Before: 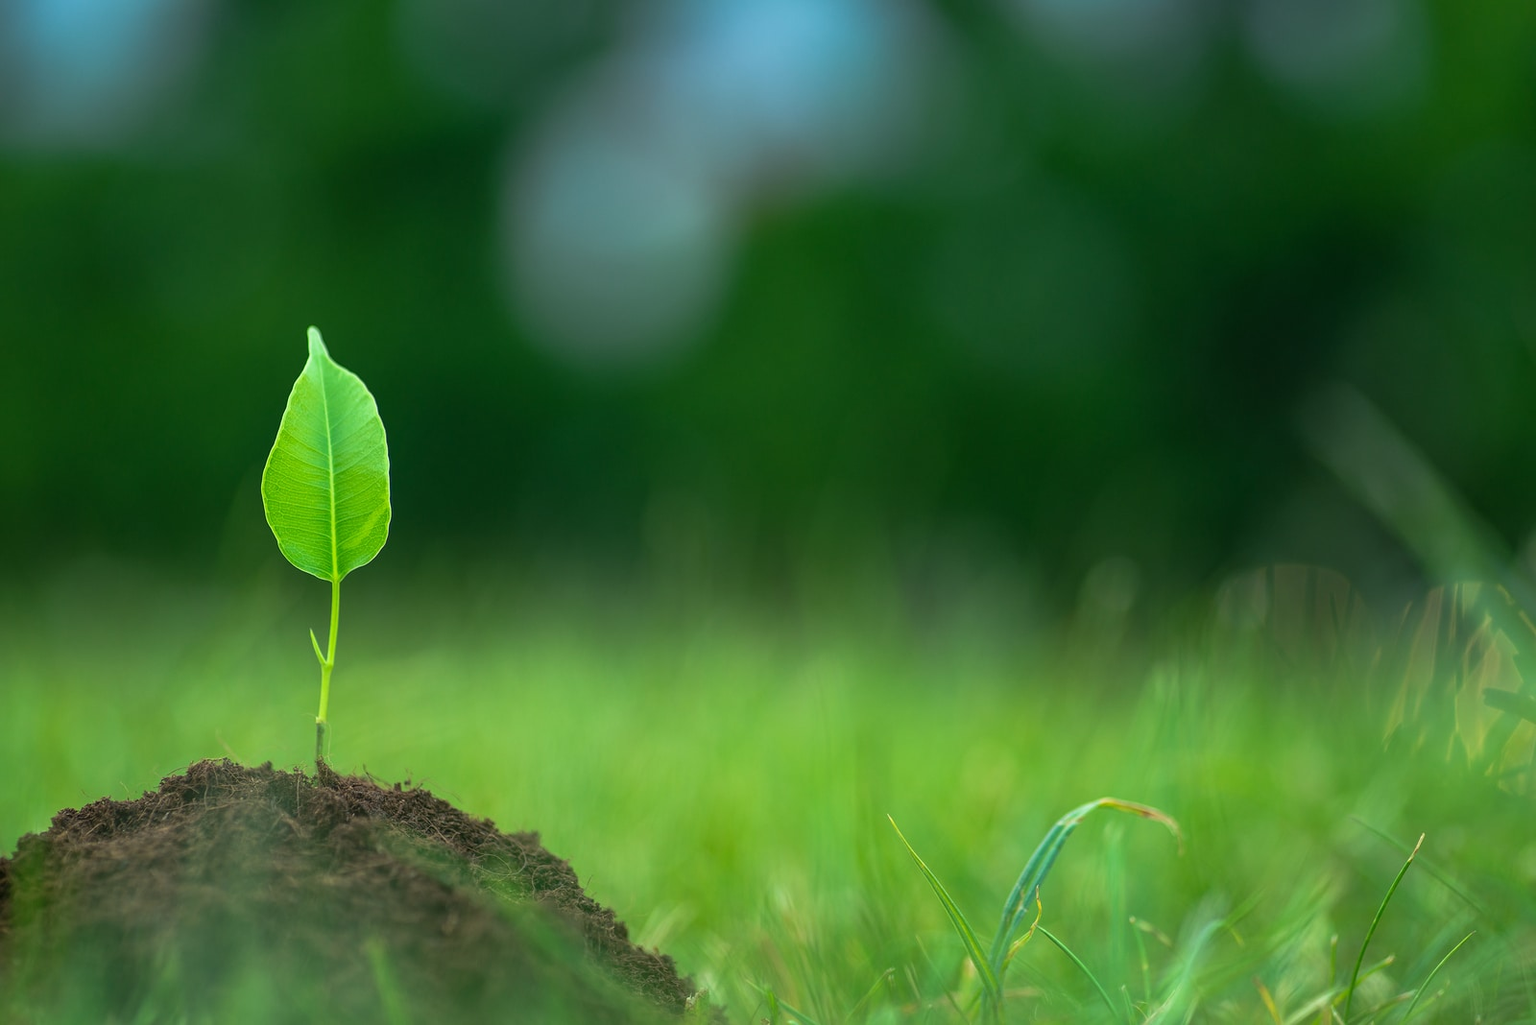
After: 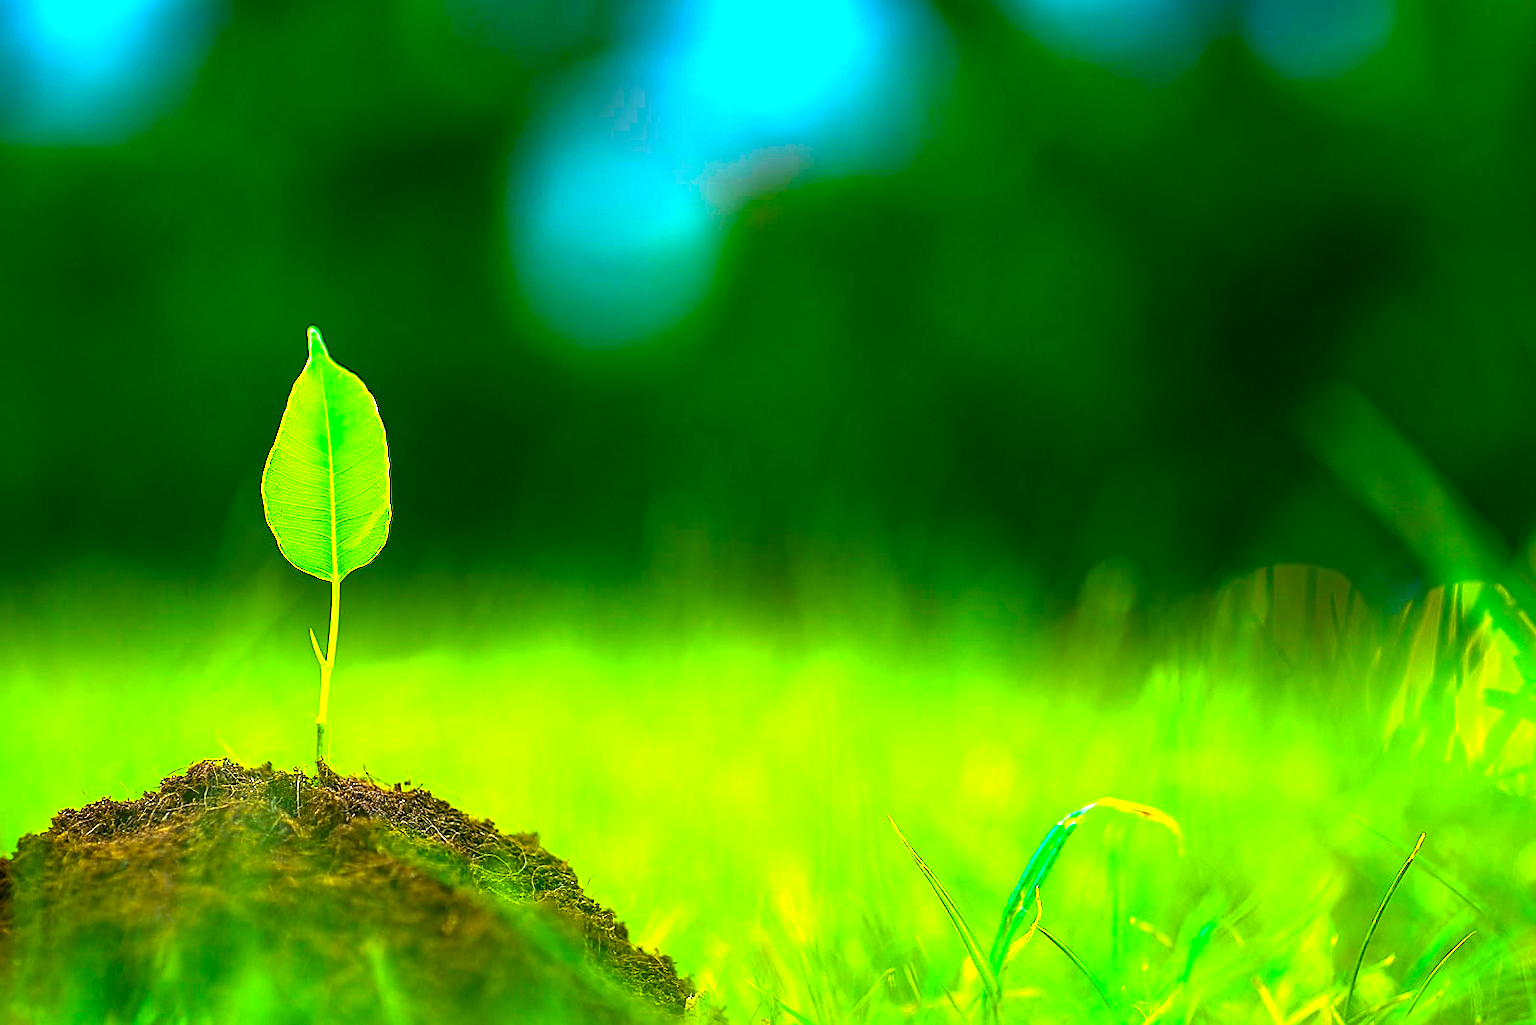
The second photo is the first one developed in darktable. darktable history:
sharpen: radius 1.4, amount 1.25, threshold 0.7
exposure: exposure 1.089 EV, compensate highlight preservation false
color balance rgb: linear chroma grading › shadows -40%, linear chroma grading › highlights 40%, linear chroma grading › global chroma 45%, linear chroma grading › mid-tones -30%, perceptual saturation grading › global saturation 55%, perceptual saturation grading › highlights -50%, perceptual saturation grading › mid-tones 40%, perceptual saturation grading › shadows 30%, perceptual brilliance grading › global brilliance 20%, perceptual brilliance grading › shadows -40%, global vibrance 35%
haze removal: compatibility mode true, adaptive false
